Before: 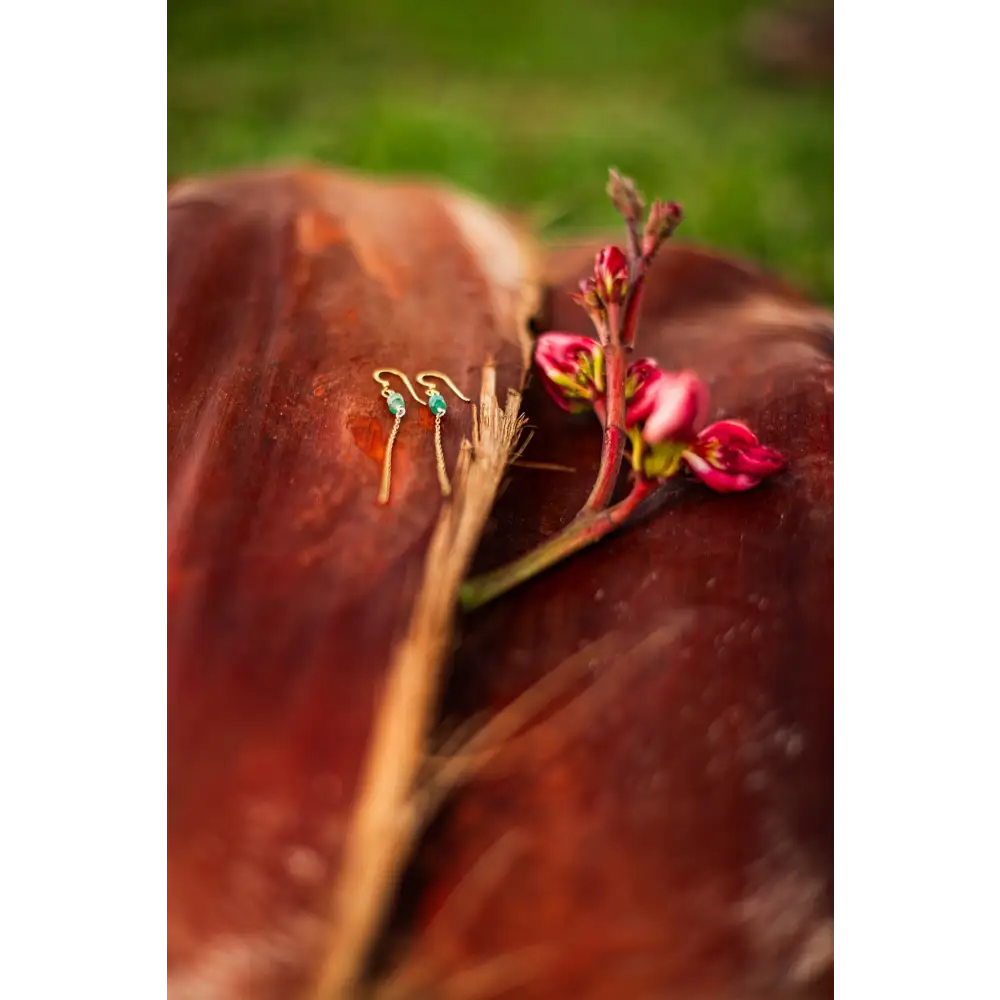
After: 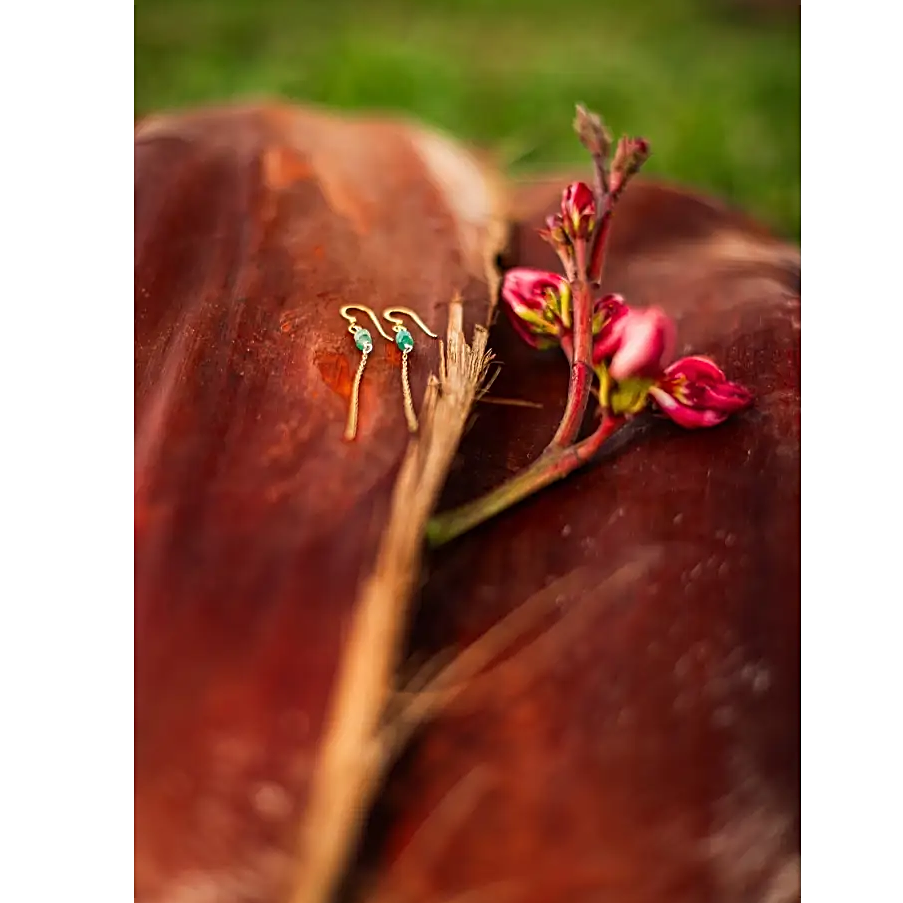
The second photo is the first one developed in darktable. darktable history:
crop: left 3.305%, top 6.436%, right 6.389%, bottom 3.258%
sharpen: on, module defaults
